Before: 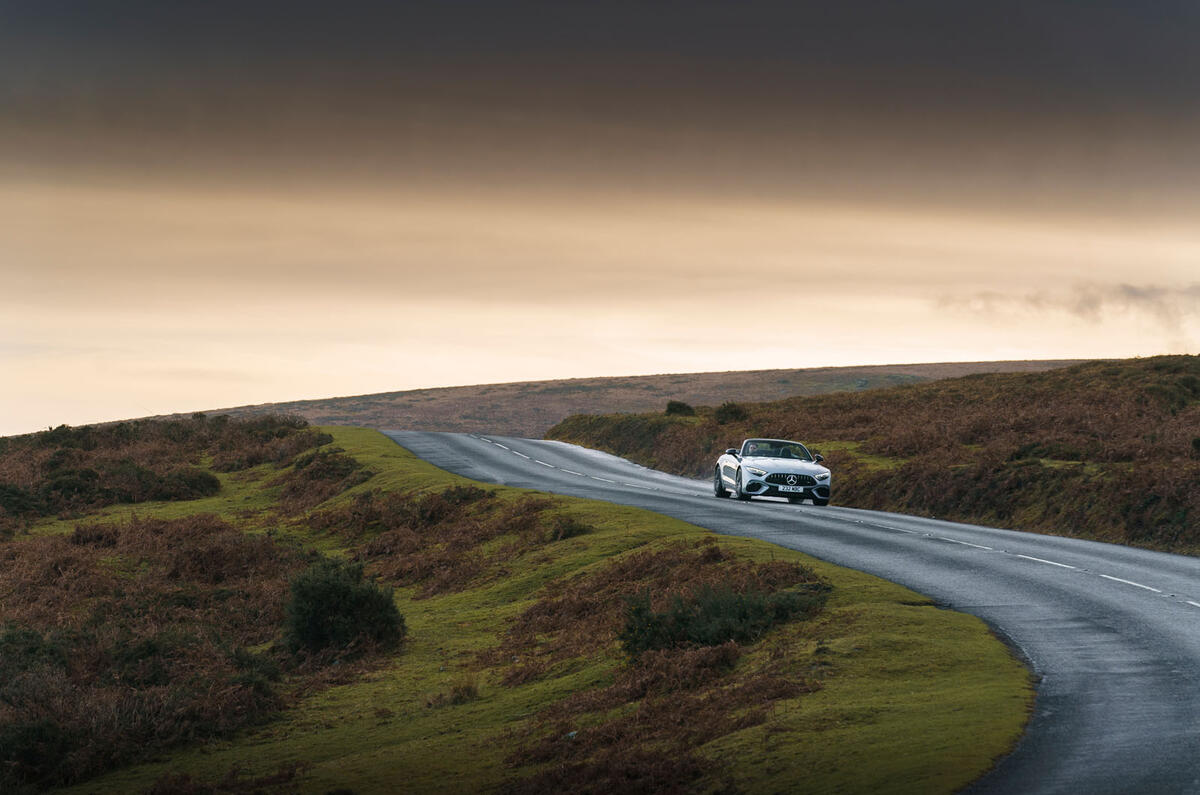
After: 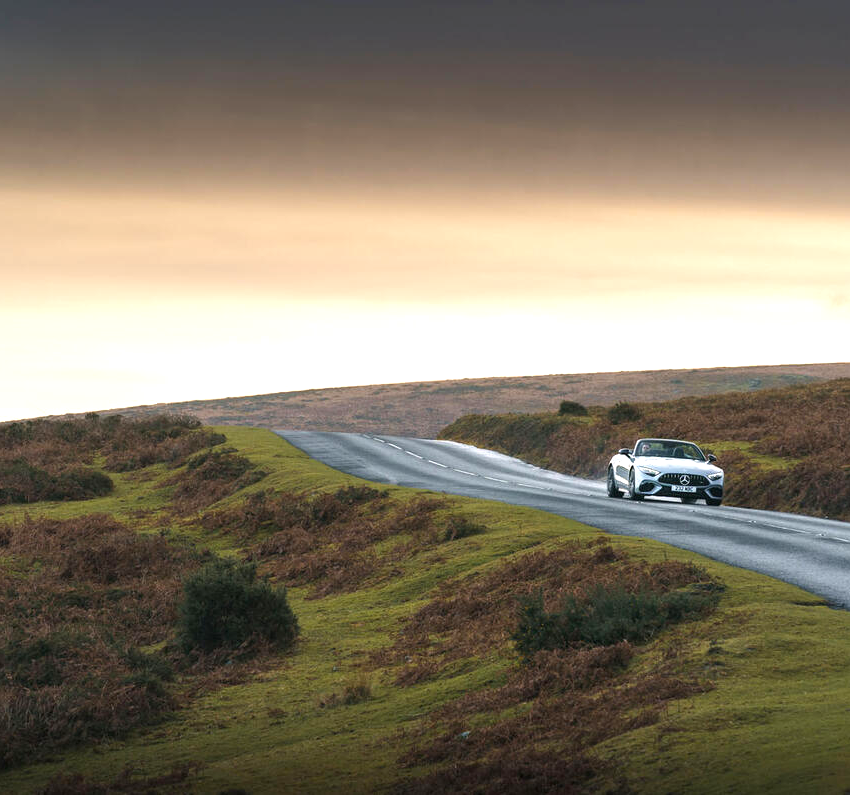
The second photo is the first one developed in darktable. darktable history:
exposure: black level correction 0, exposure 0.692 EV, compensate exposure bias true, compensate highlight preservation false
crop and rotate: left 8.958%, right 20.17%
